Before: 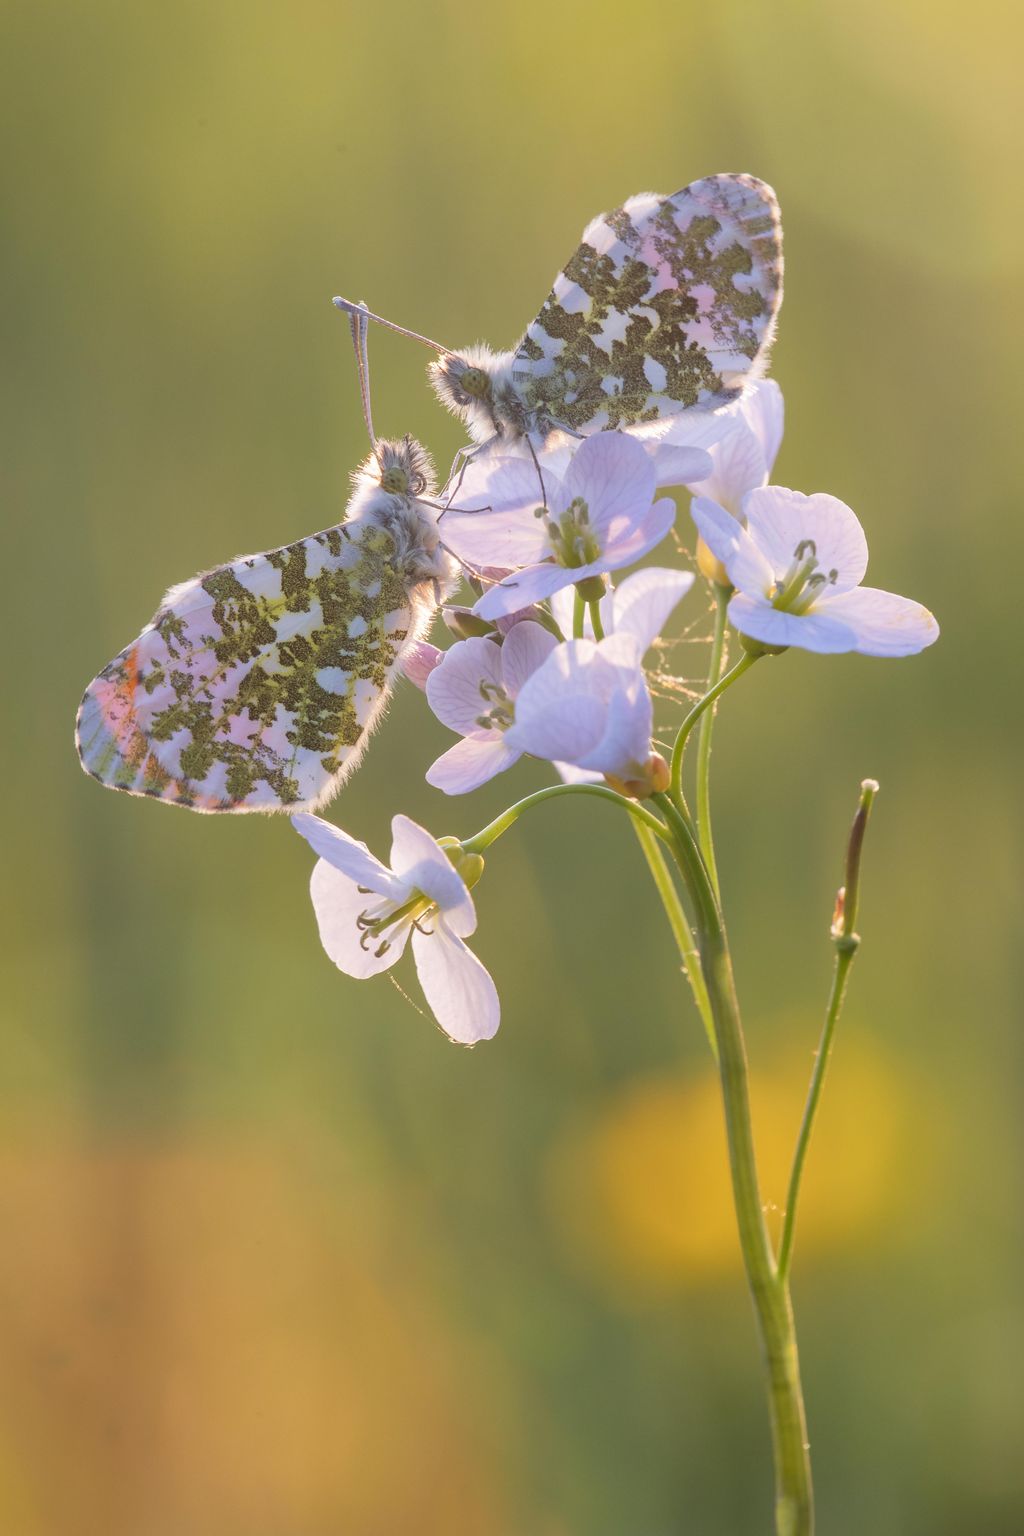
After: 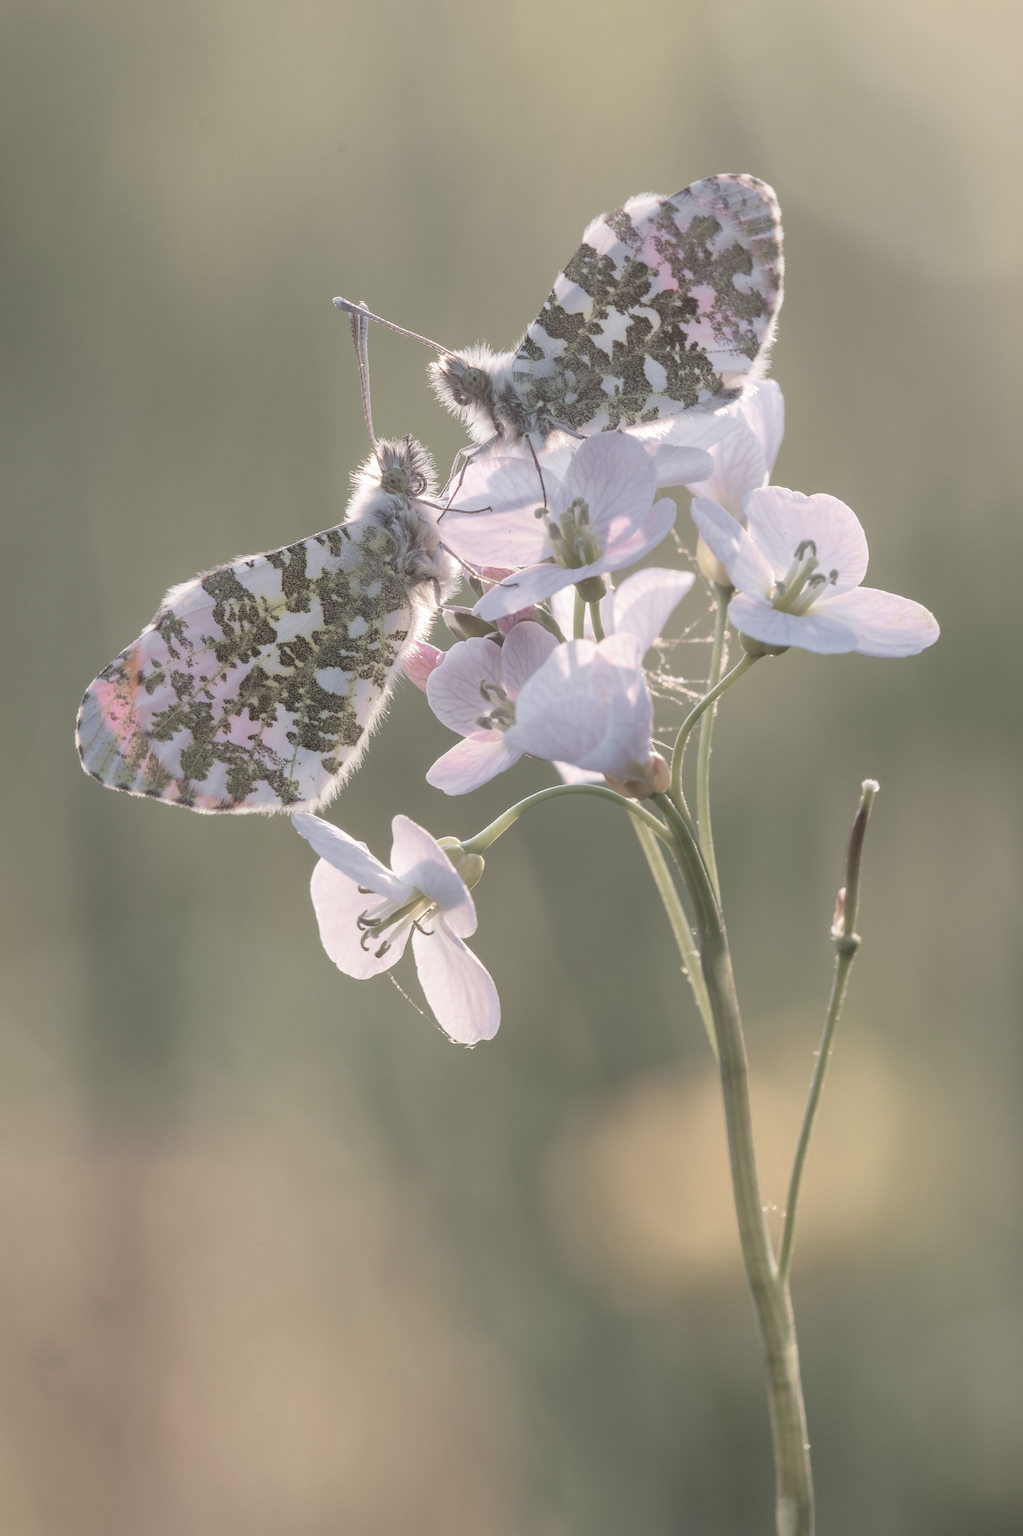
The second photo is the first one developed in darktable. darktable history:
color zones: curves: ch1 [(0, 0.34) (0.143, 0.164) (0.286, 0.152) (0.429, 0.176) (0.571, 0.173) (0.714, 0.188) (0.857, 0.199) (1, 0.34)]
tone equalizer: on, module defaults
